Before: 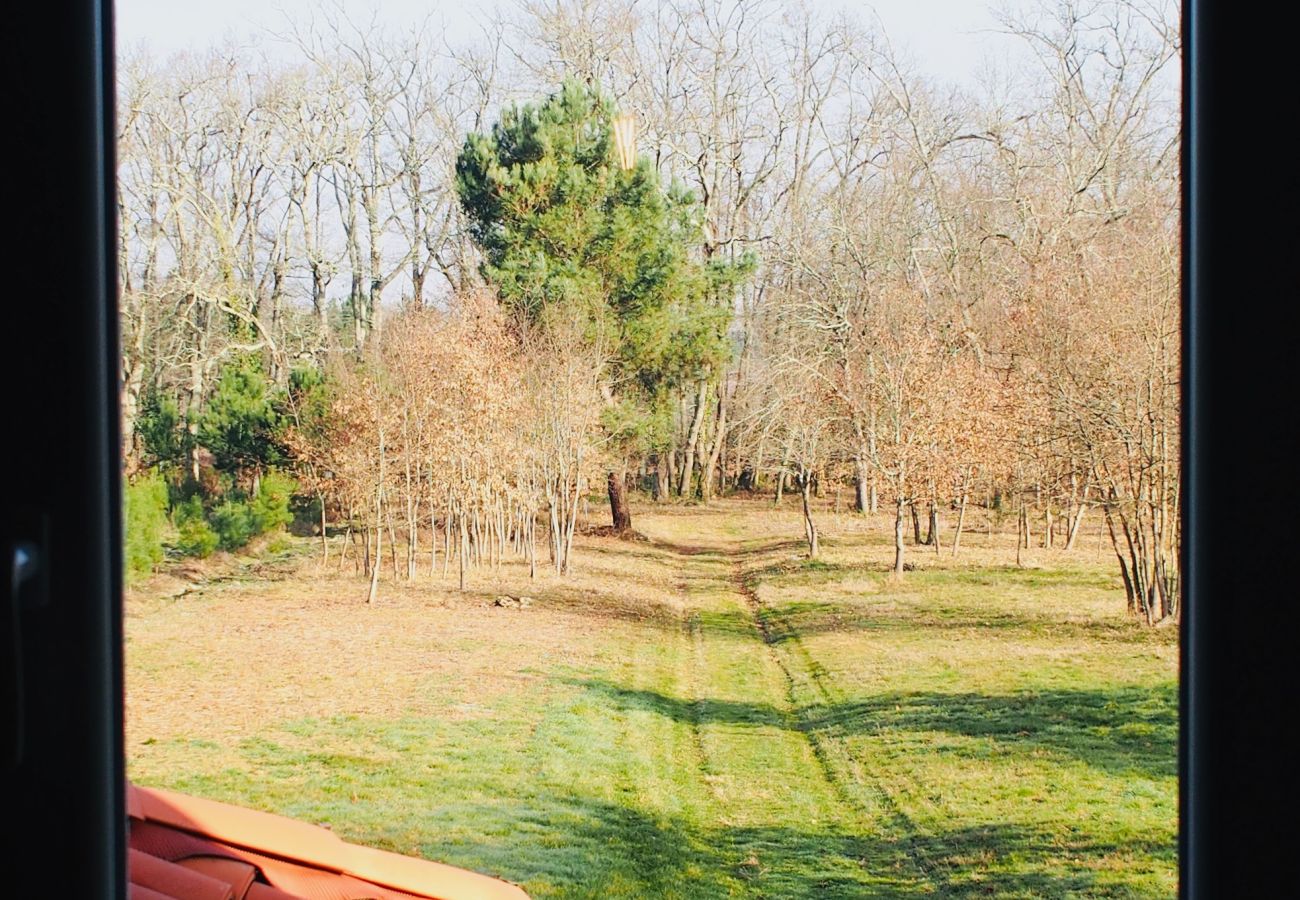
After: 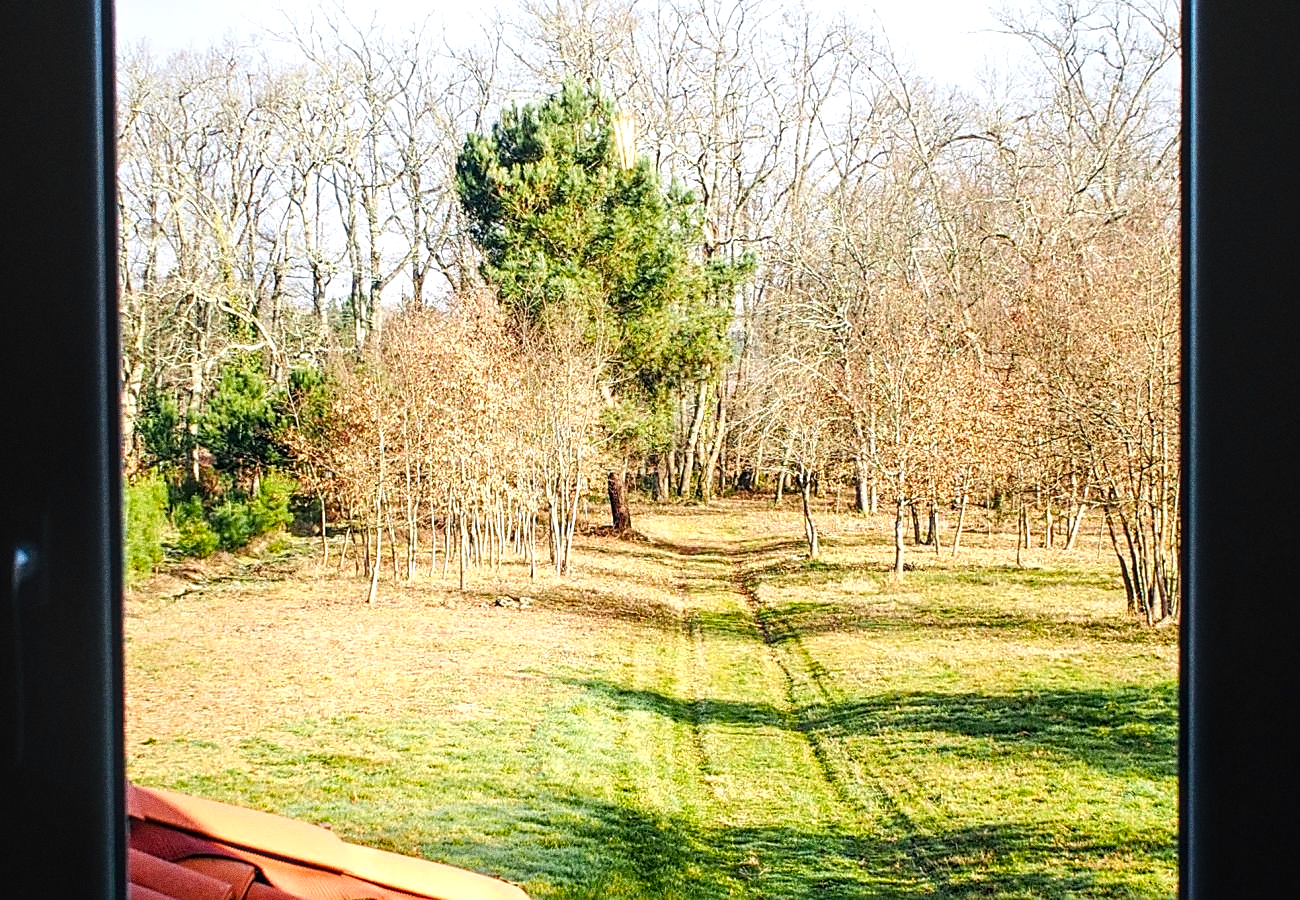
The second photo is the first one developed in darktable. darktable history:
color balance rgb: shadows lift › luminance -20%, power › hue 72.24°, highlights gain › luminance 15%, global offset › hue 171.6°, perceptual saturation grading › highlights -15%, perceptual saturation grading › shadows 25%, global vibrance 35%, contrast 10%
local contrast: highlights 61%, detail 143%, midtone range 0.428
grain: coarseness 0.09 ISO, strength 40%
sharpen: on, module defaults
